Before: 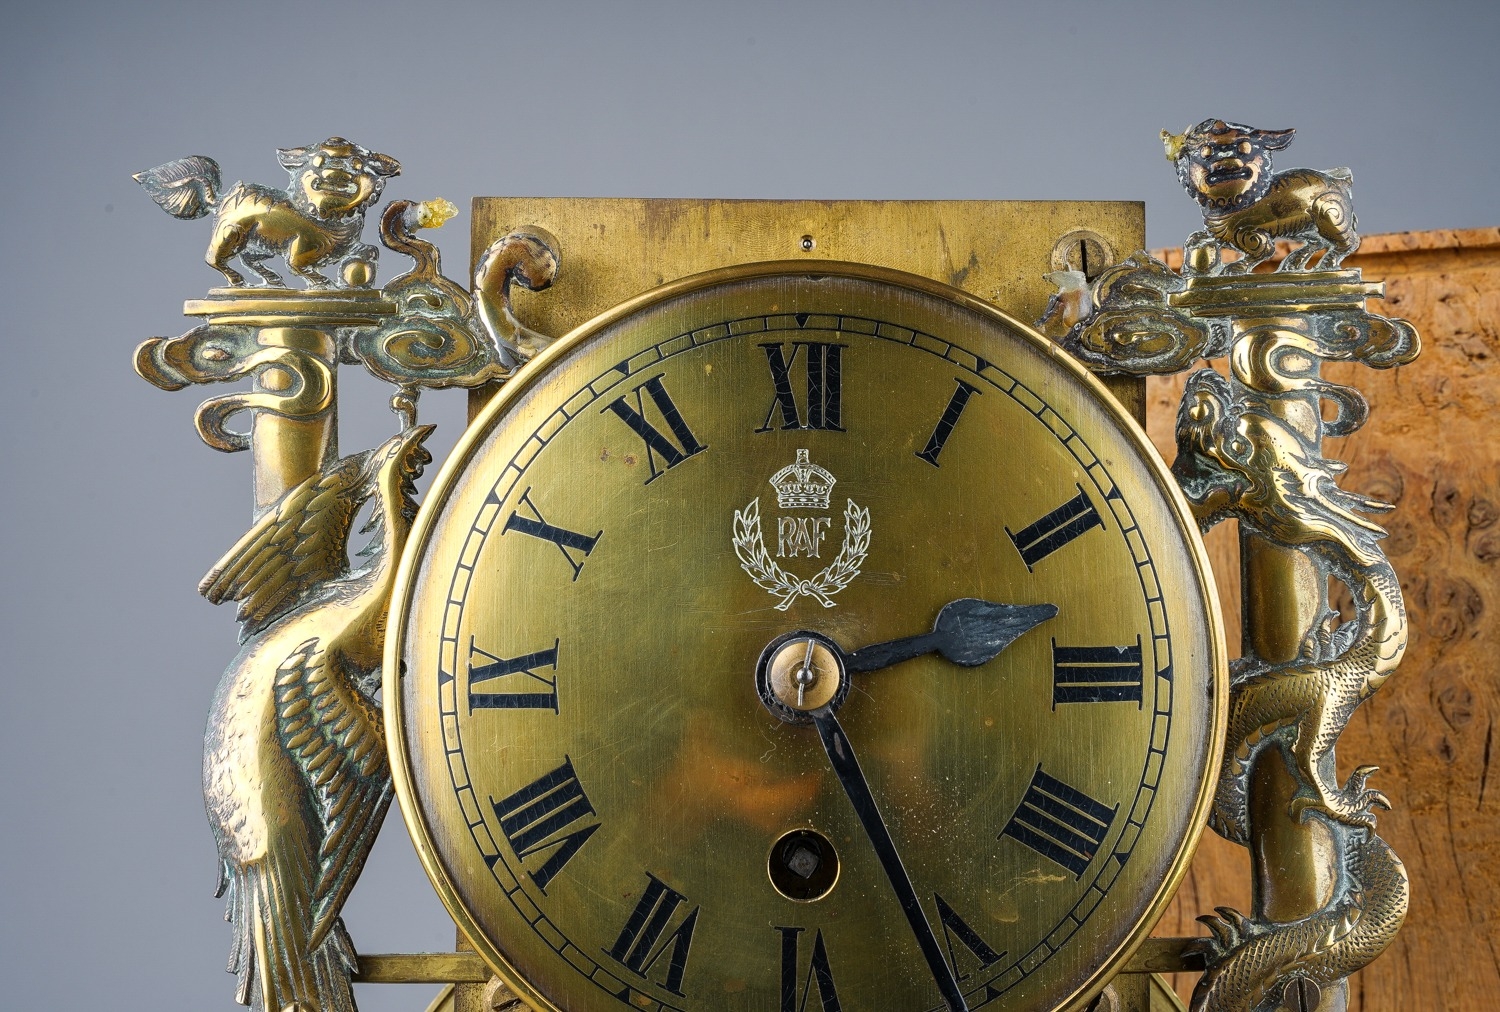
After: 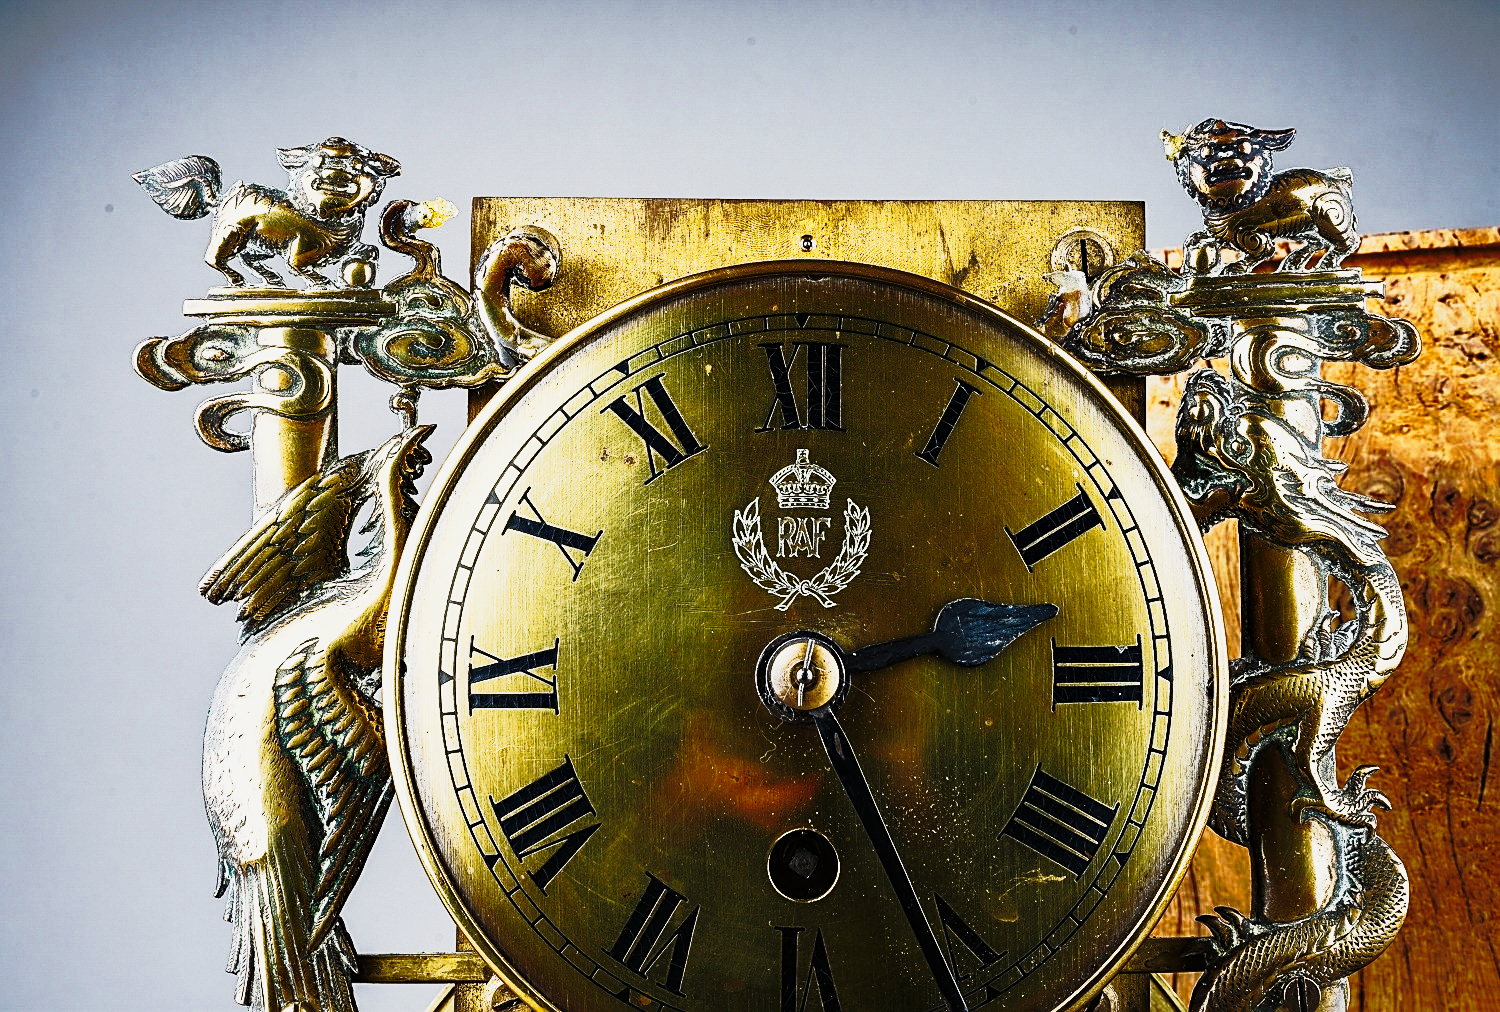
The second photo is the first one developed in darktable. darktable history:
sharpen: amount 0.498
base curve: curves: ch0 [(0, 0) (0.028, 0.03) (0.121, 0.232) (0.46, 0.748) (0.859, 0.968) (1, 1)], fusion 1, preserve colors none
tone curve: curves: ch0 [(0, 0) (0.081, 0.044) (0.192, 0.125) (0.283, 0.238) (0.416, 0.449) (0.495, 0.524) (0.661, 0.756) (0.788, 0.87) (1, 0.951)]; ch1 [(0, 0) (0.161, 0.092) (0.35, 0.33) (0.392, 0.392) (0.427, 0.426) (0.479, 0.472) (0.505, 0.497) (0.521, 0.524) (0.567, 0.56) (0.583, 0.592) (0.625, 0.627) (0.678, 0.733) (1, 1)]; ch2 [(0, 0) (0.346, 0.362) (0.404, 0.427) (0.502, 0.499) (0.531, 0.523) (0.544, 0.561) (0.58, 0.59) (0.629, 0.642) (0.717, 0.678) (1, 1)], preserve colors none
color balance rgb: perceptual saturation grading › global saturation 8.978%, perceptual brilliance grading › highlights 2.397%, perceptual brilliance grading › mid-tones -50.107%, perceptual brilliance grading › shadows -49.802%
